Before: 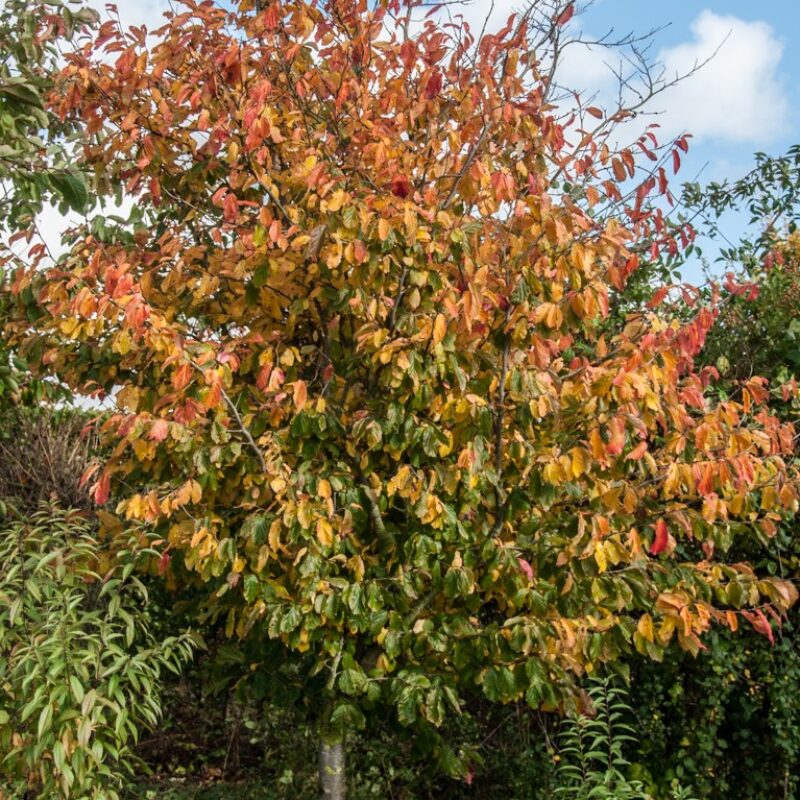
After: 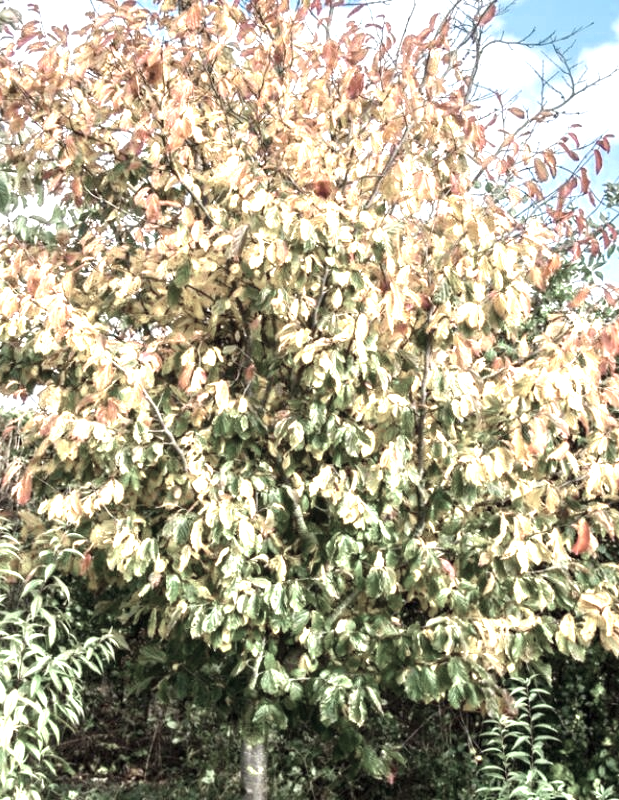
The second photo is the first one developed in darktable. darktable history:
crop: left 9.845%, right 12.661%
exposure: black level correction 0, exposure 1 EV, compensate highlight preservation false
color zones: curves: ch0 [(0.25, 0.667) (0.758, 0.368)]; ch1 [(0.215, 0.245) (0.761, 0.373)]; ch2 [(0.247, 0.554) (0.761, 0.436)]
